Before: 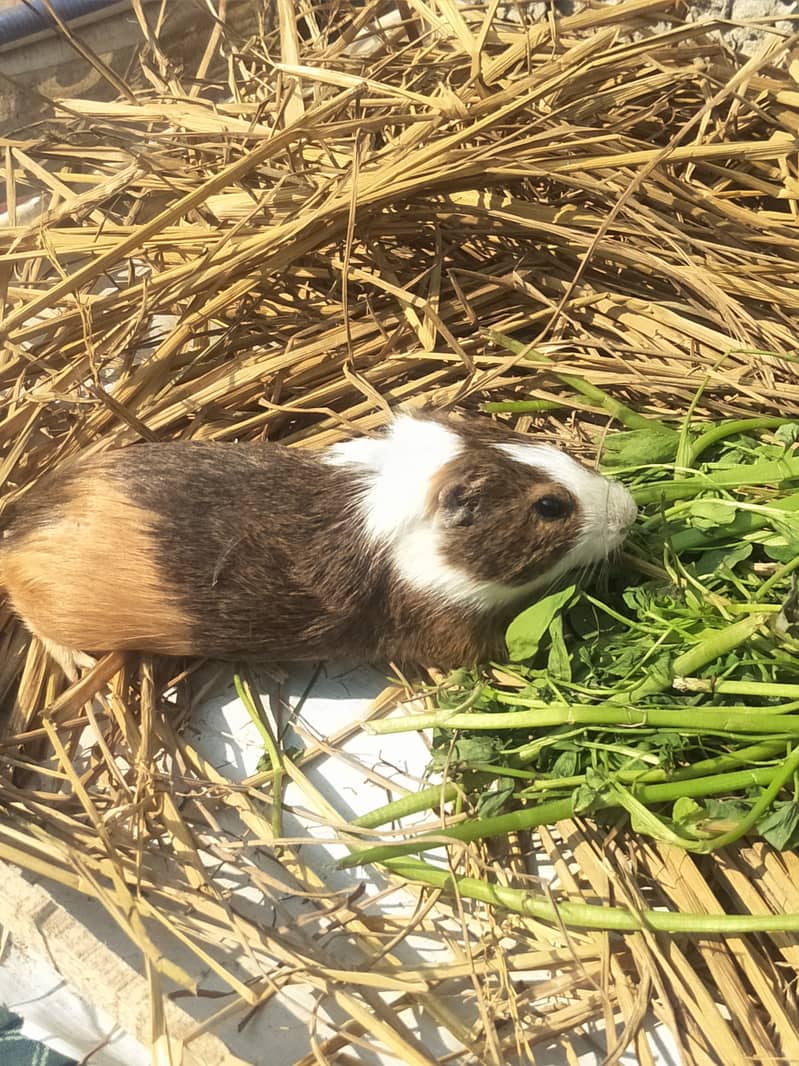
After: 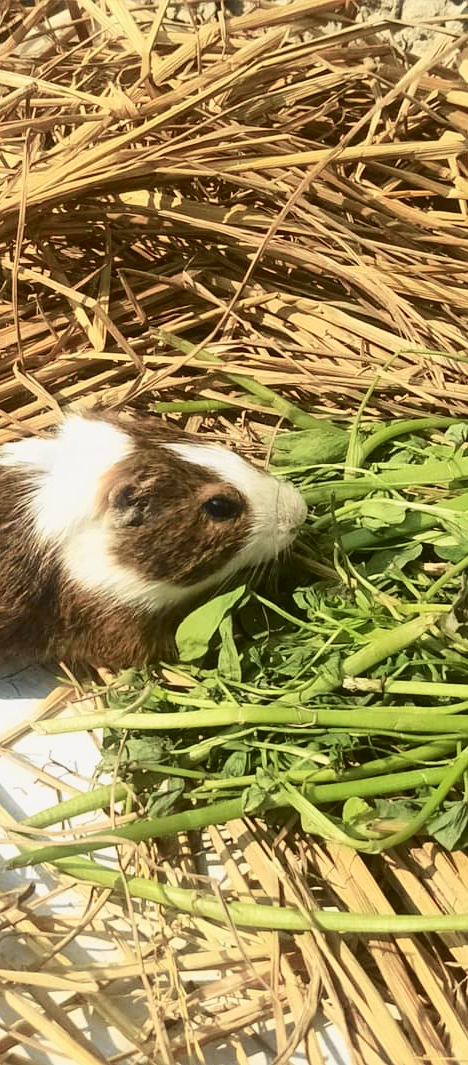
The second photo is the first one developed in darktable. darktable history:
tone curve: curves: ch0 [(0, 0.021) (0.049, 0.044) (0.158, 0.113) (0.351, 0.331) (0.485, 0.505) (0.656, 0.696) (0.868, 0.887) (1, 0.969)]; ch1 [(0, 0) (0.322, 0.328) (0.434, 0.438) (0.473, 0.477) (0.502, 0.503) (0.522, 0.526) (0.564, 0.591) (0.602, 0.632) (0.677, 0.701) (0.859, 0.885) (1, 1)]; ch2 [(0, 0) (0.33, 0.301) (0.452, 0.434) (0.502, 0.505) (0.535, 0.554) (0.565, 0.598) (0.618, 0.629) (1, 1)], color space Lab, independent channels, preserve colors none
crop: left 41.402%
